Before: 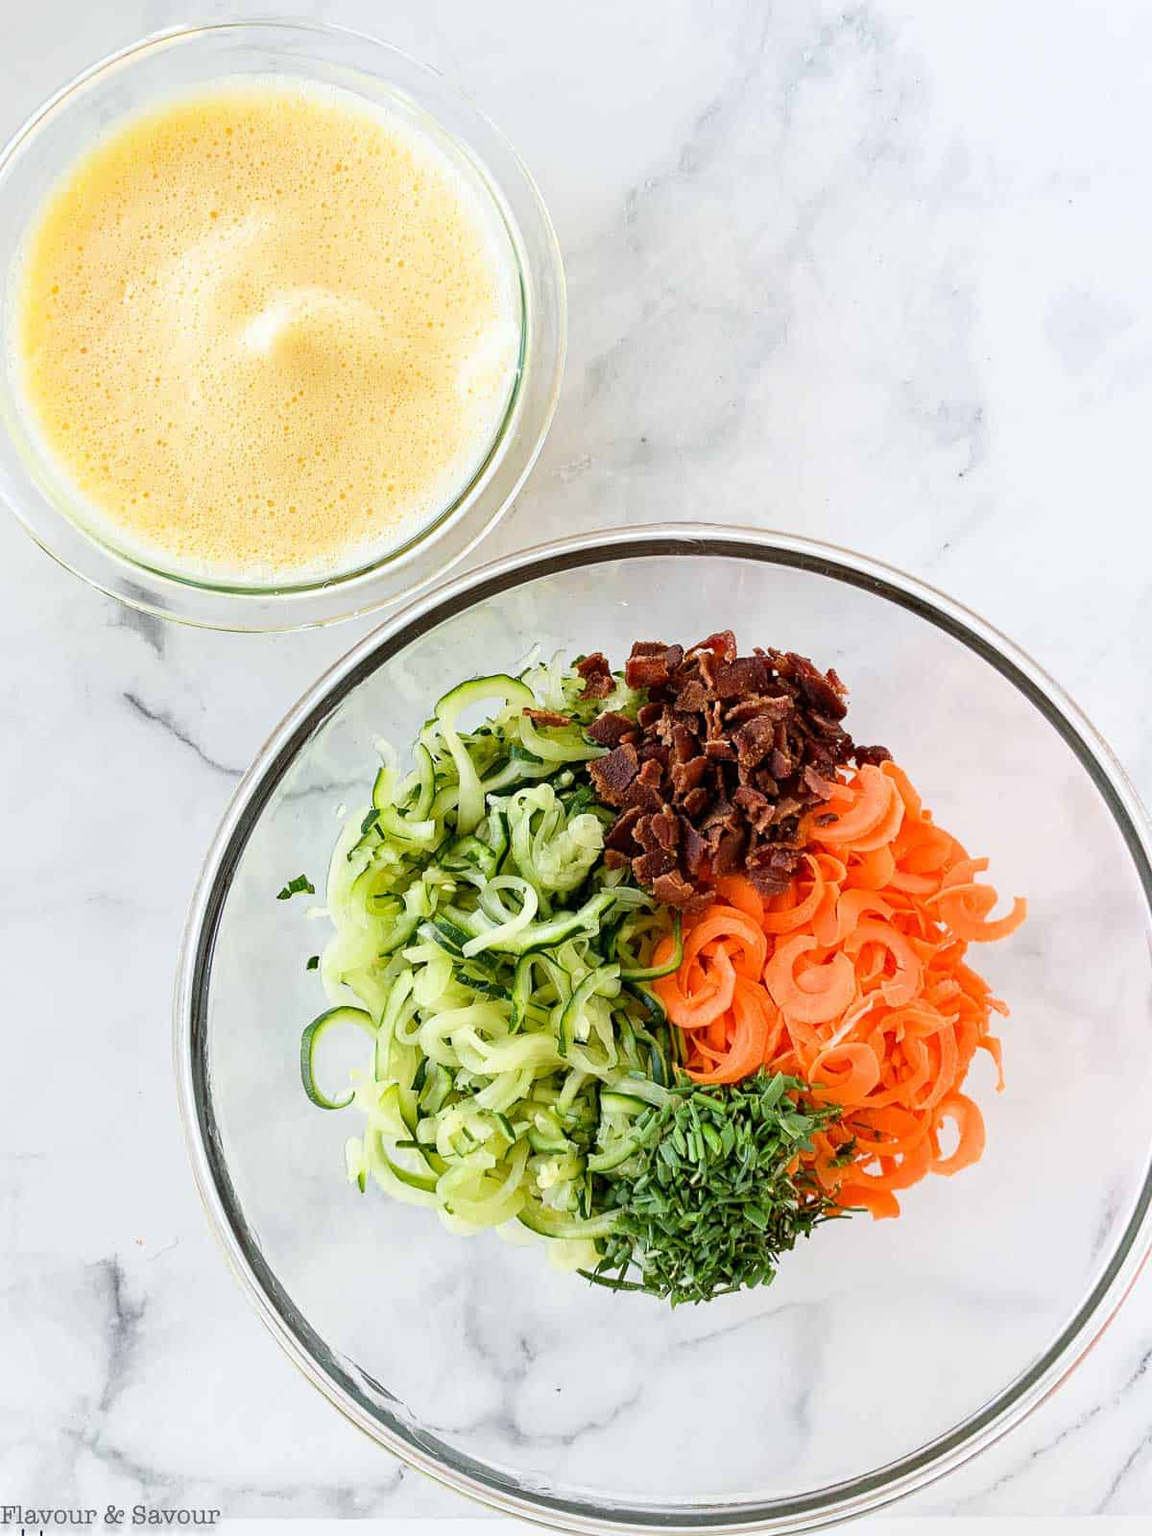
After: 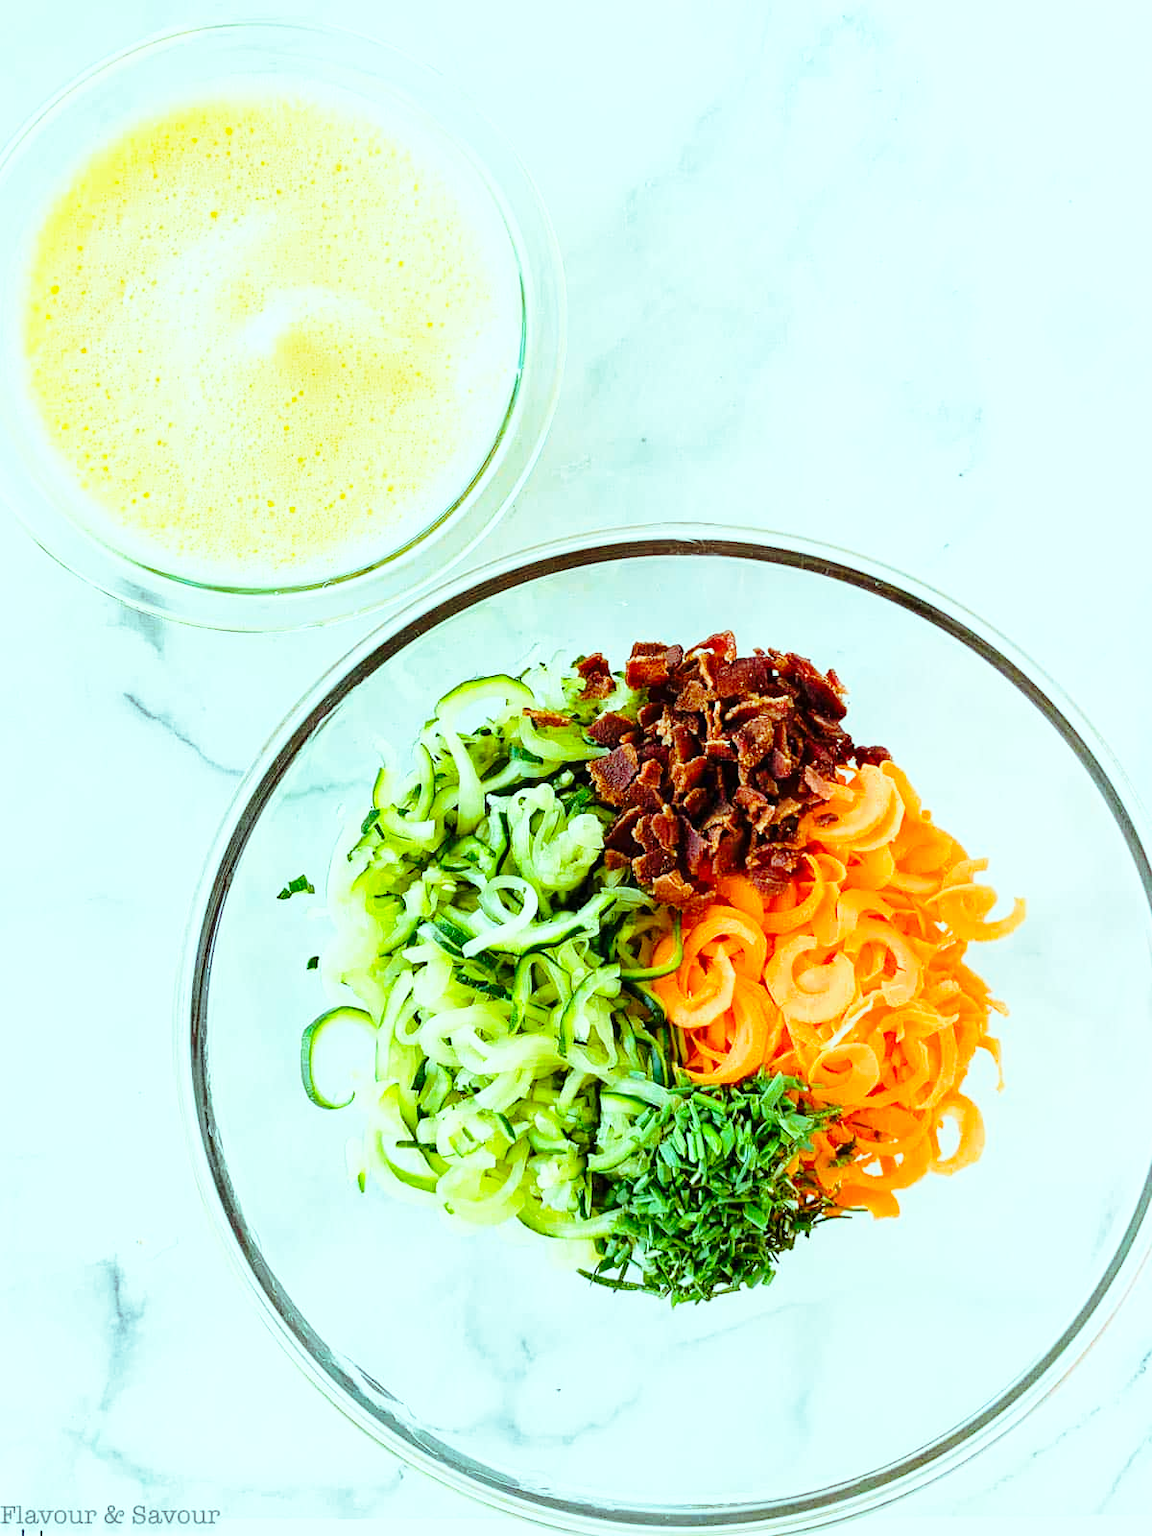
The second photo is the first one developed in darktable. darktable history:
base curve: curves: ch0 [(0, 0) (0.028, 0.03) (0.121, 0.232) (0.46, 0.748) (0.859, 0.968) (1, 1)], preserve colors none
color balance rgb: power › hue 328.7°, highlights gain › chroma 7.412%, highlights gain › hue 186.59°, linear chroma grading › global chroma 15.345%, perceptual saturation grading › global saturation 0.392%, global vibrance 20%
